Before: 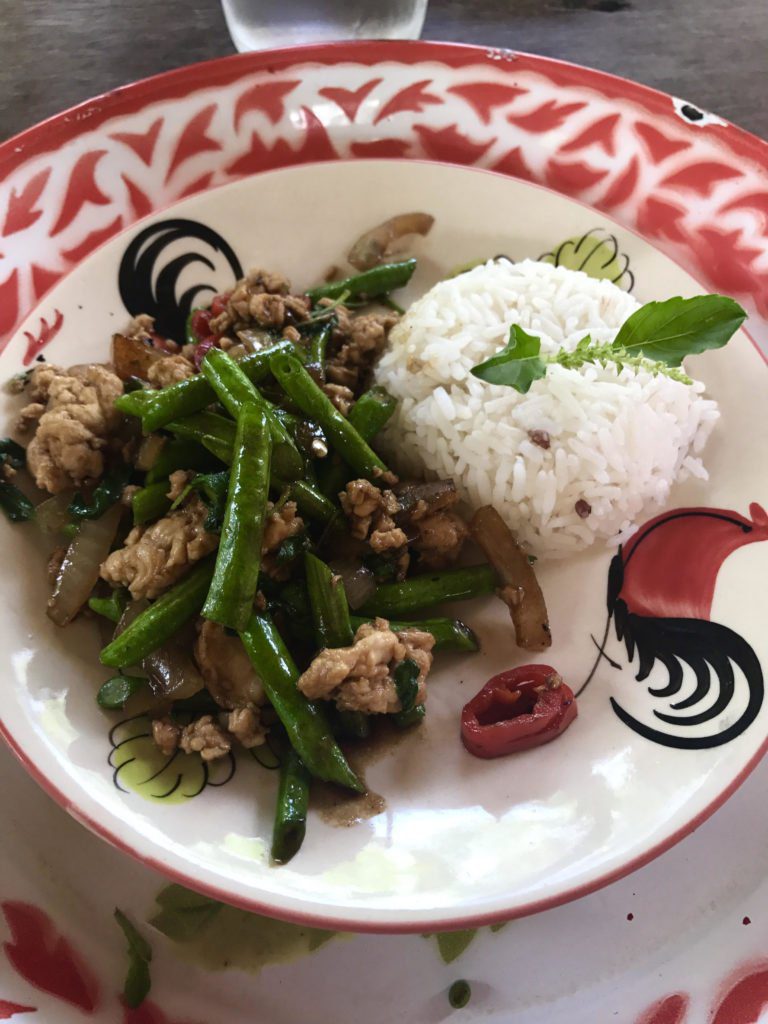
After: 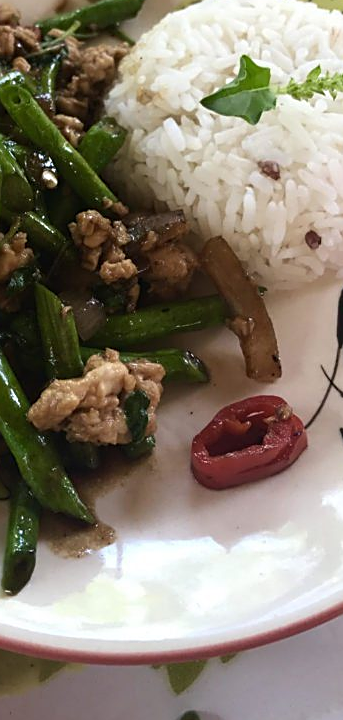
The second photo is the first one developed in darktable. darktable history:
sharpen: on, module defaults
crop: left 35.247%, top 26.29%, right 19.962%, bottom 3.359%
